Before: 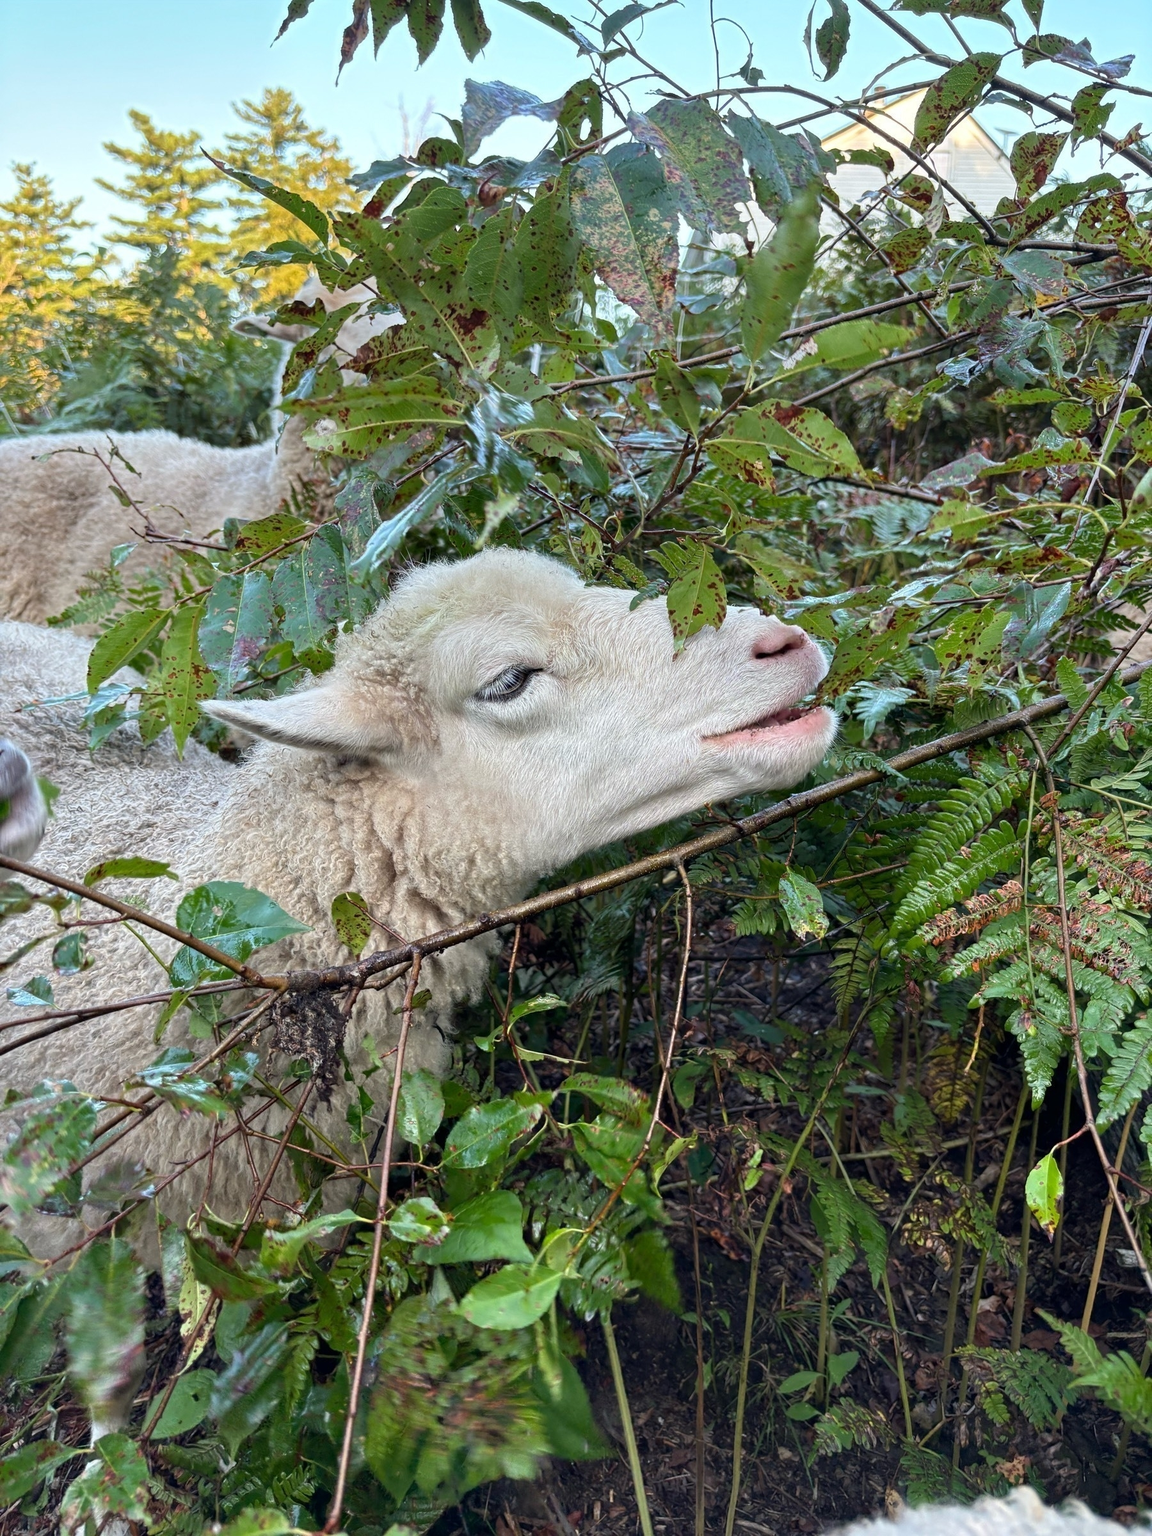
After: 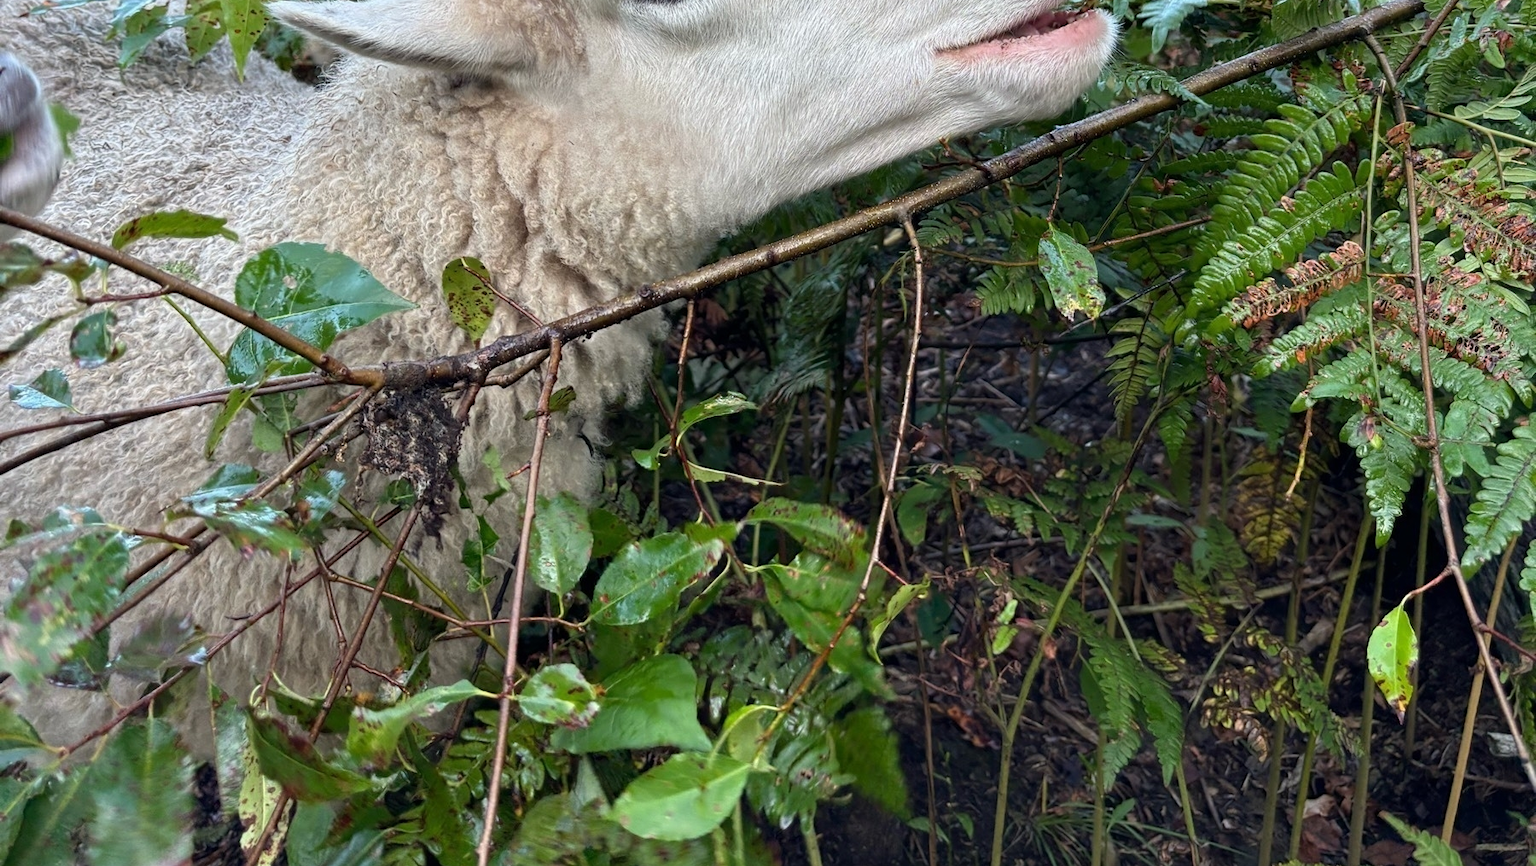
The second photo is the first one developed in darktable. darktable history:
crop: top 45.555%, bottom 12.106%
